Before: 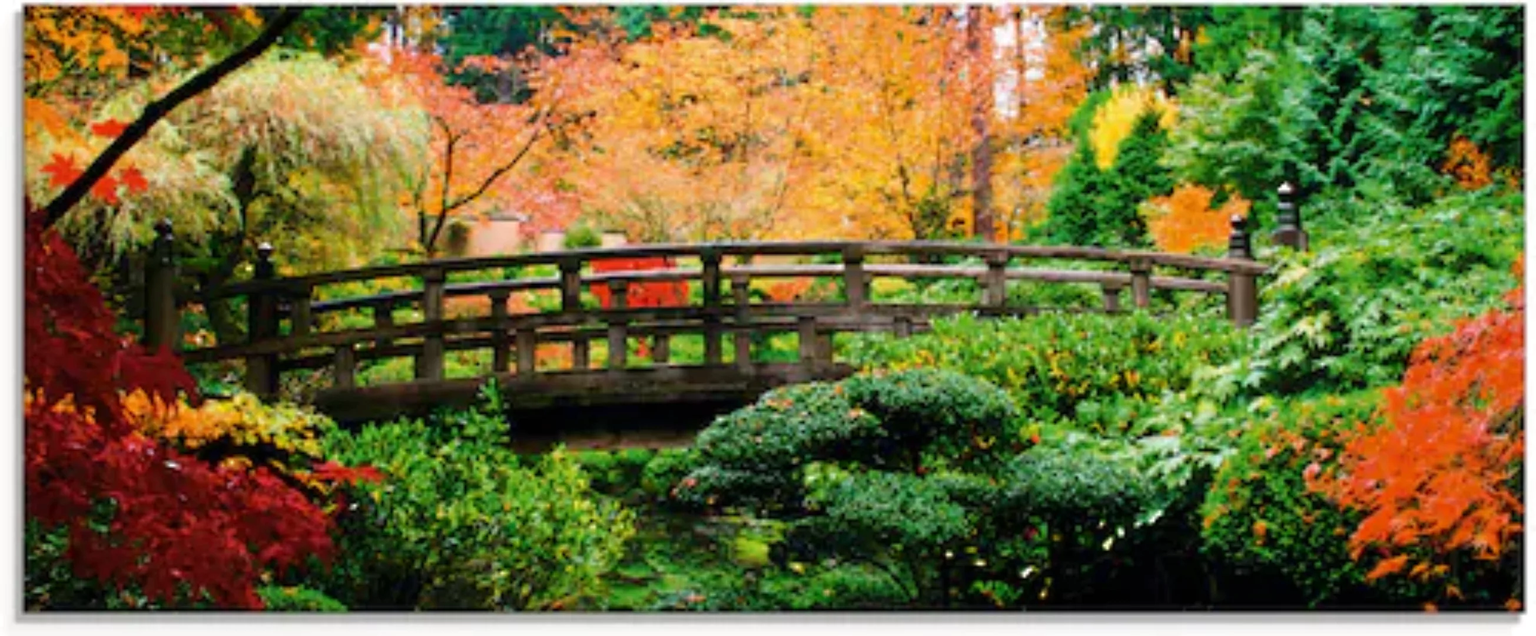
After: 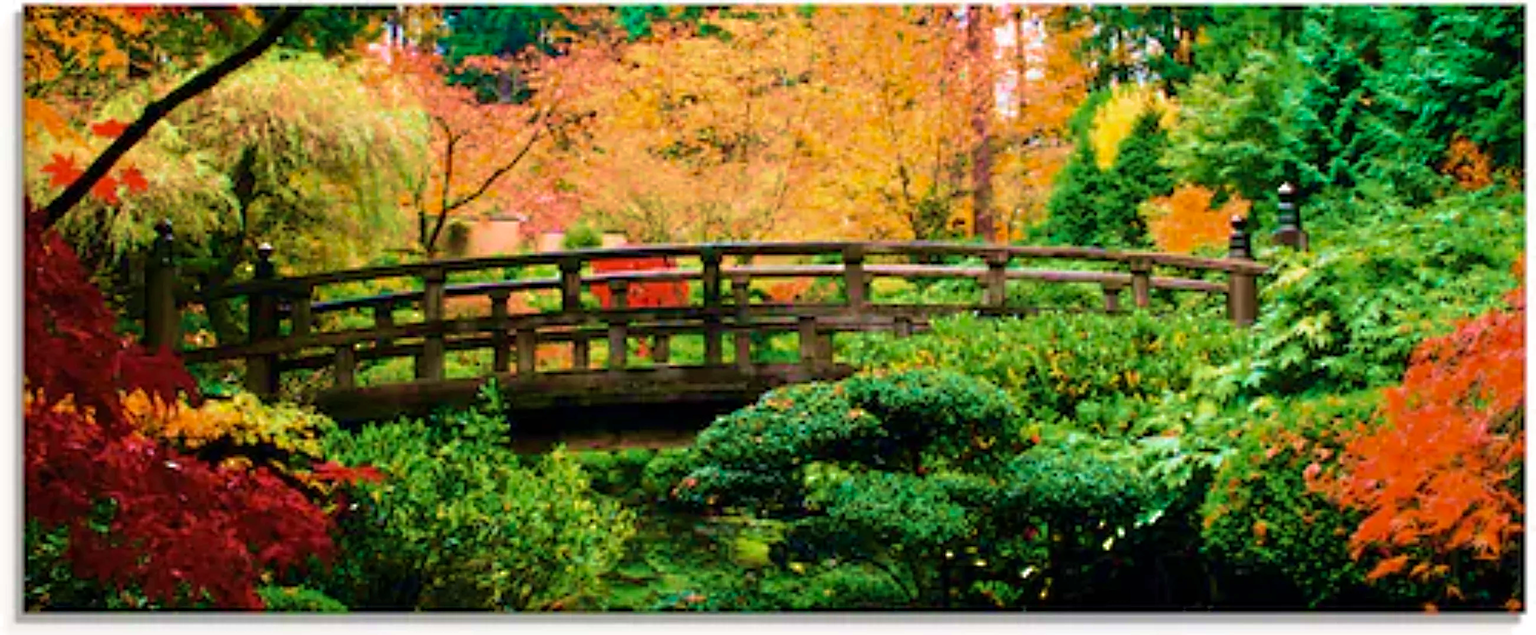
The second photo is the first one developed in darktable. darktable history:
sharpen: on, module defaults
velvia: strength 67.07%, mid-tones bias 0.972
haze removal: on, module defaults
